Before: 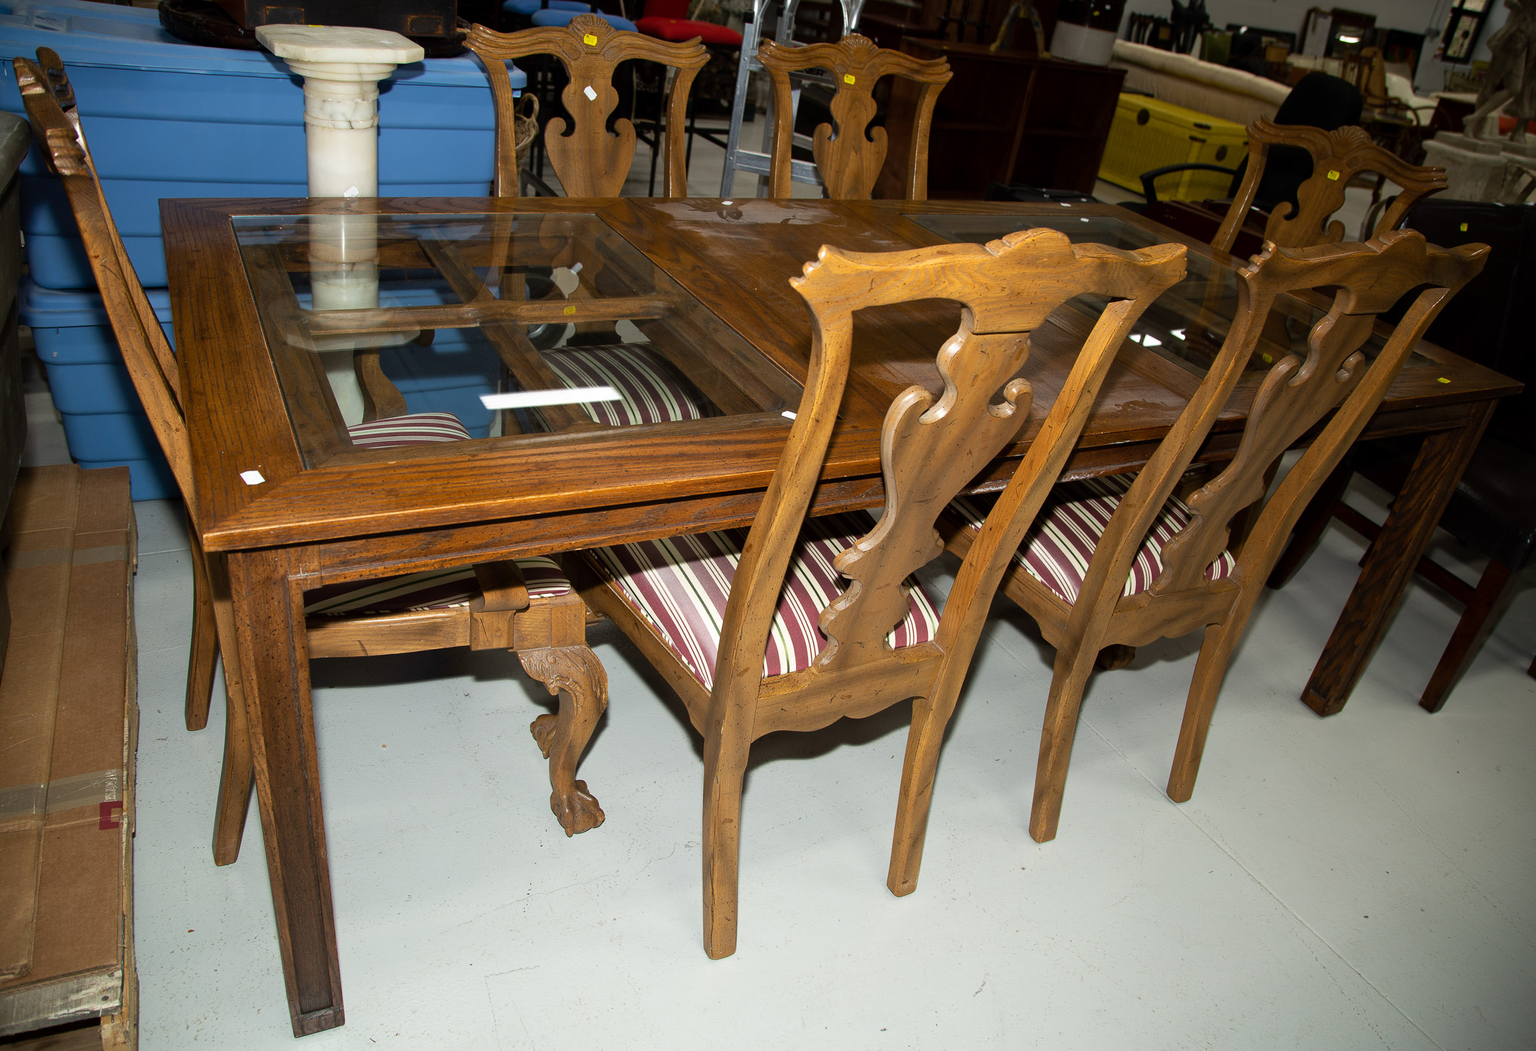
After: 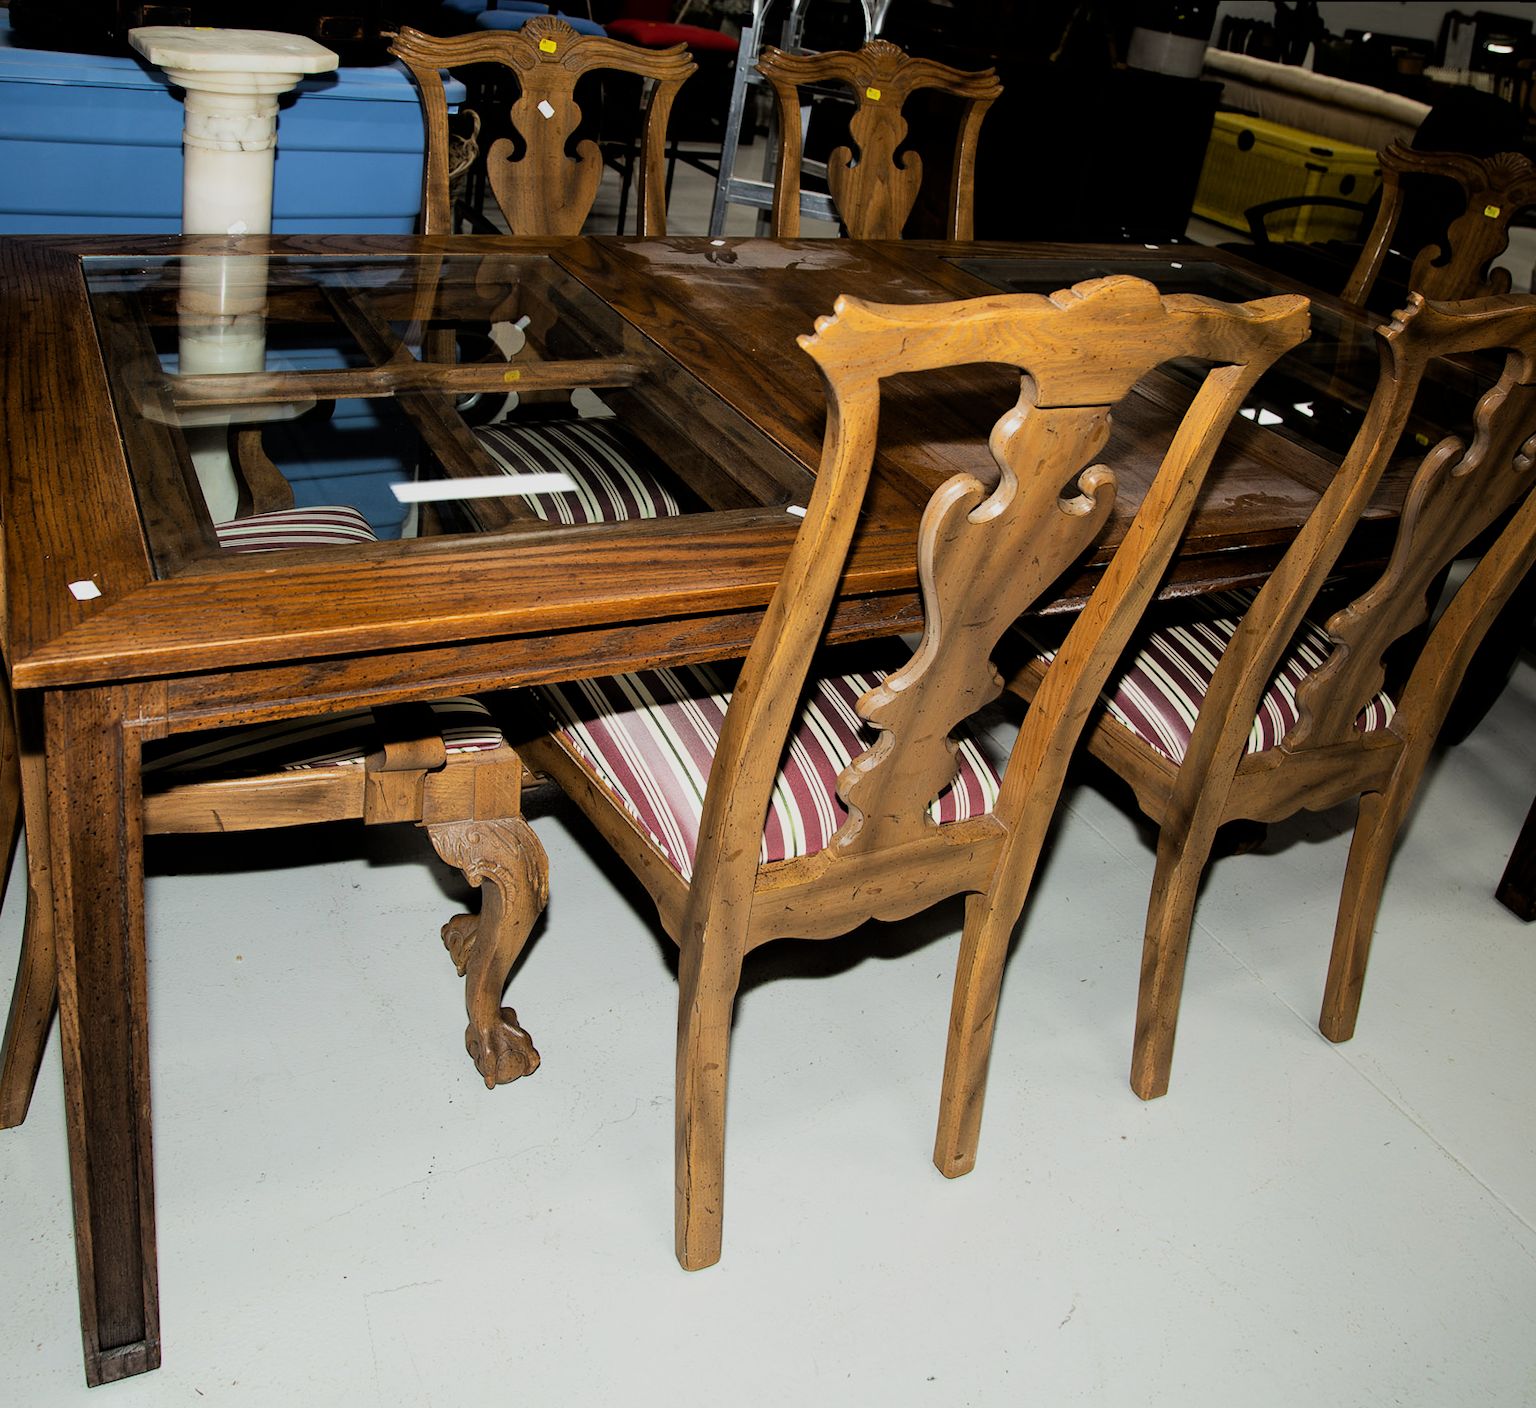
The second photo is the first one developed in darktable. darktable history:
crop and rotate: left 9.597%, right 10.195%
rotate and perspective: rotation 0.215°, lens shift (vertical) -0.139, crop left 0.069, crop right 0.939, crop top 0.002, crop bottom 0.996
filmic rgb: black relative exposure -5 EV, hardness 2.88, contrast 1.3, highlights saturation mix -30%
